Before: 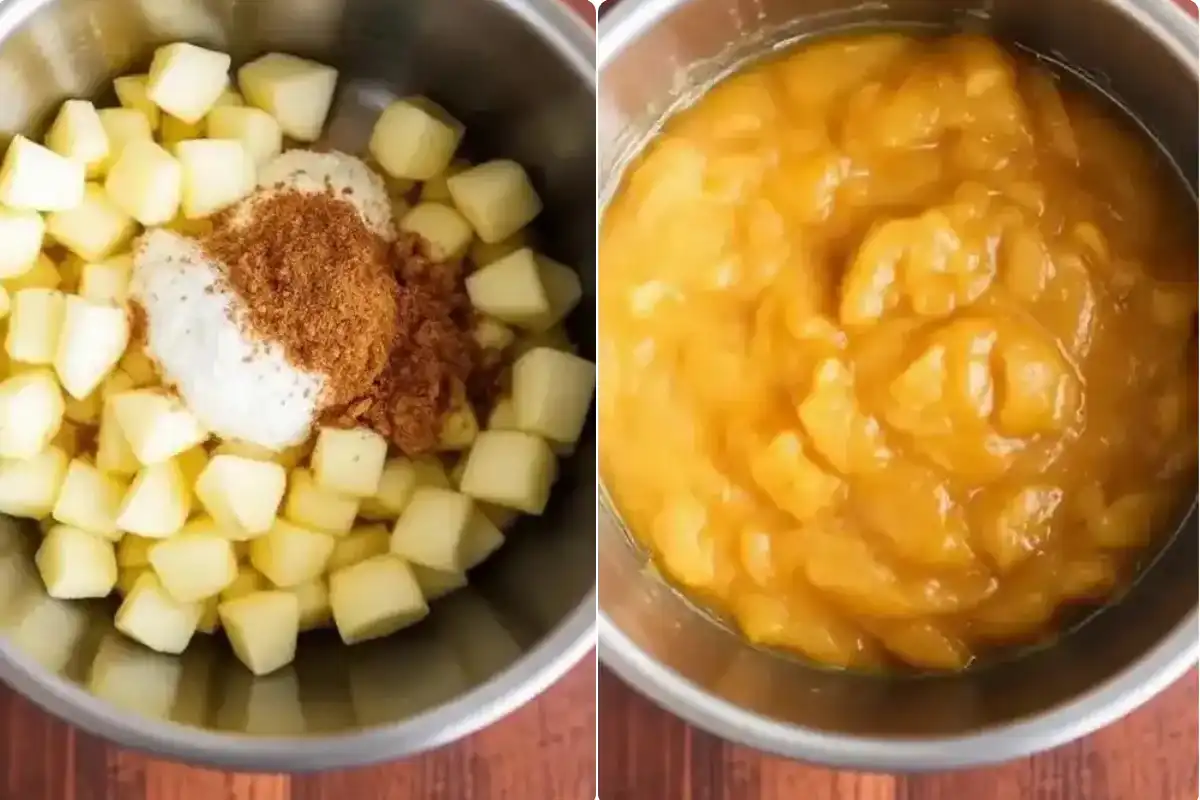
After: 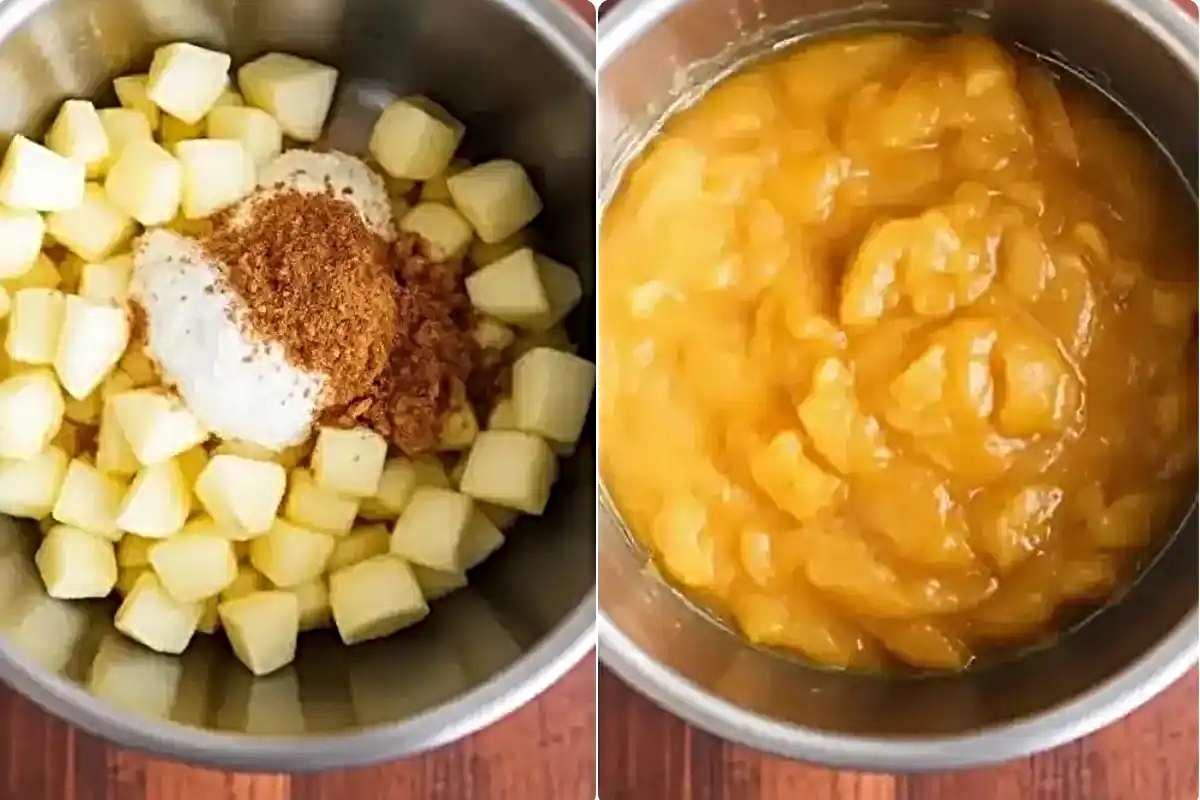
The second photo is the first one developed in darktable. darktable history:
sharpen: radius 4.893
